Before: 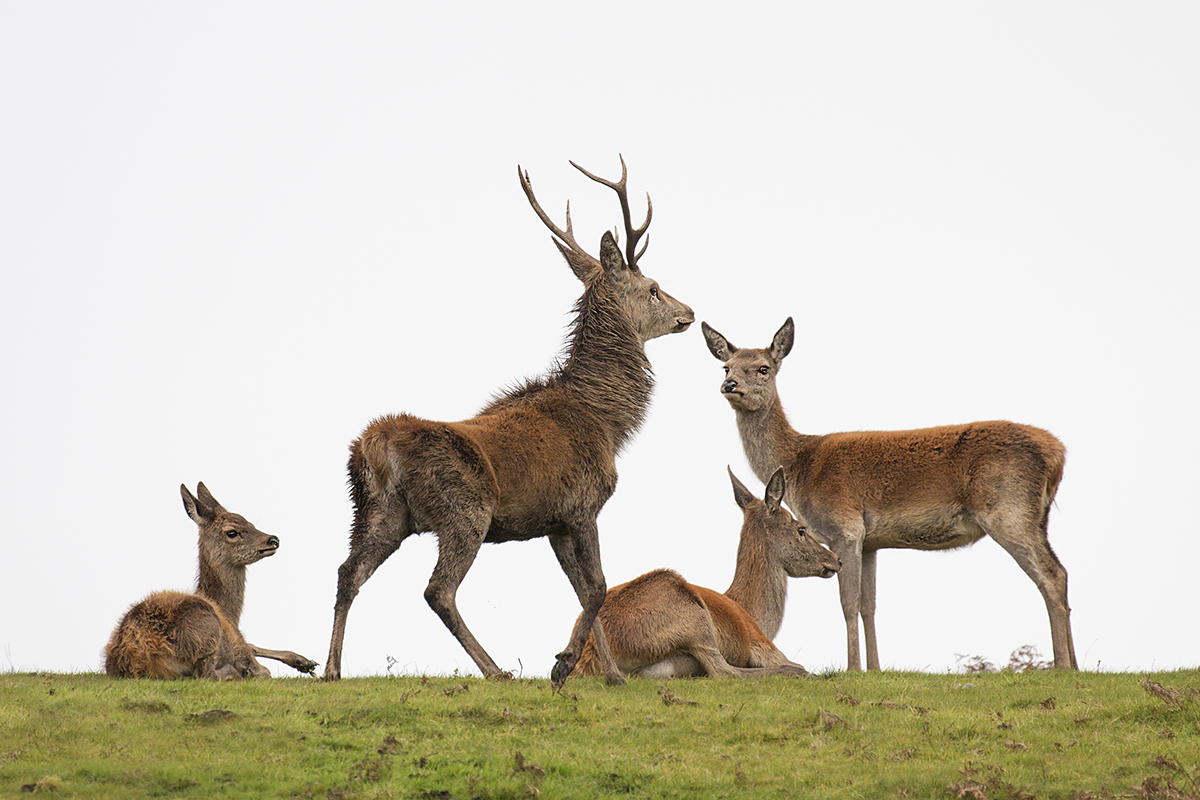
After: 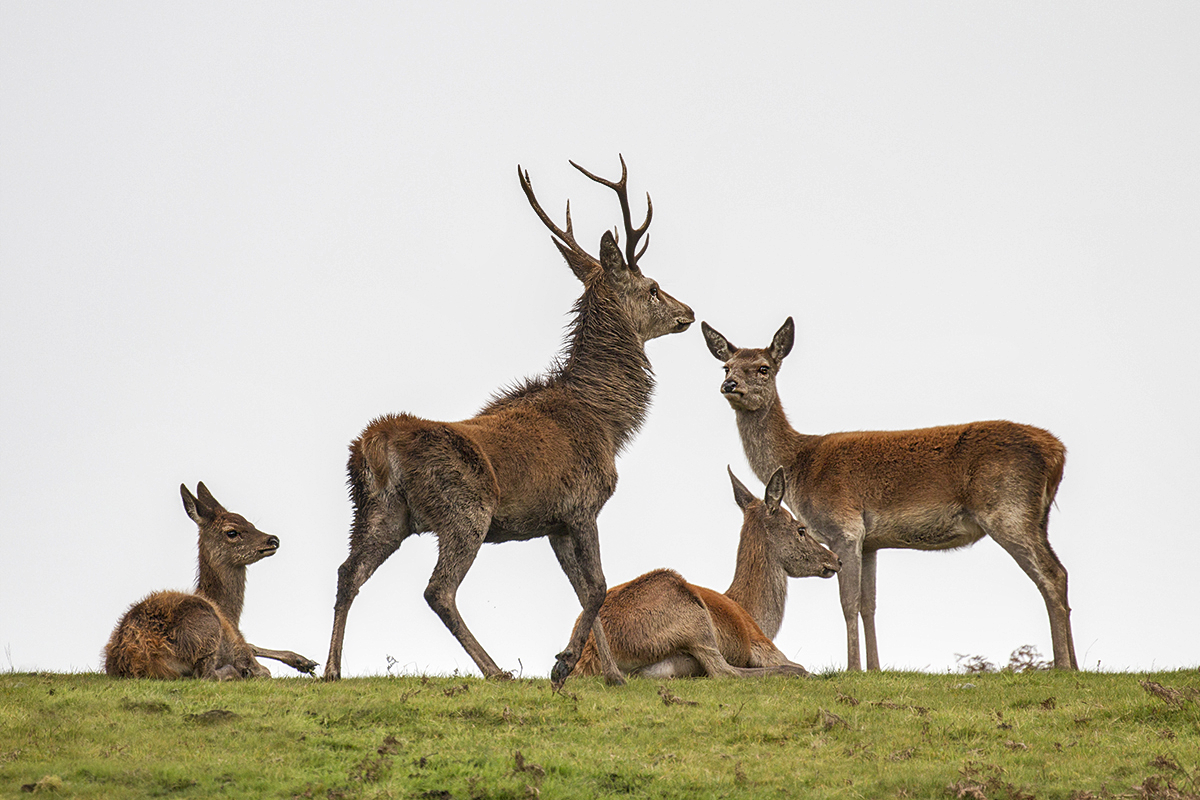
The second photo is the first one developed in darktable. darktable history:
local contrast: on, module defaults
shadows and highlights: shadows 4.63, soften with gaussian
